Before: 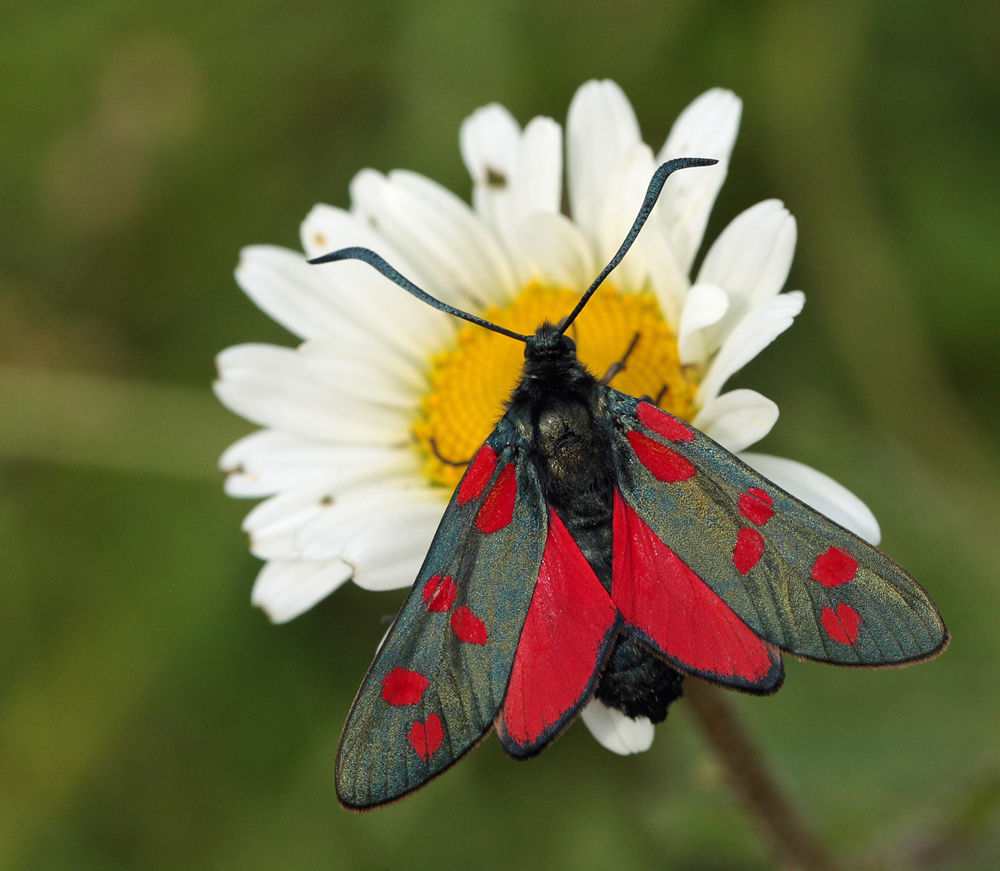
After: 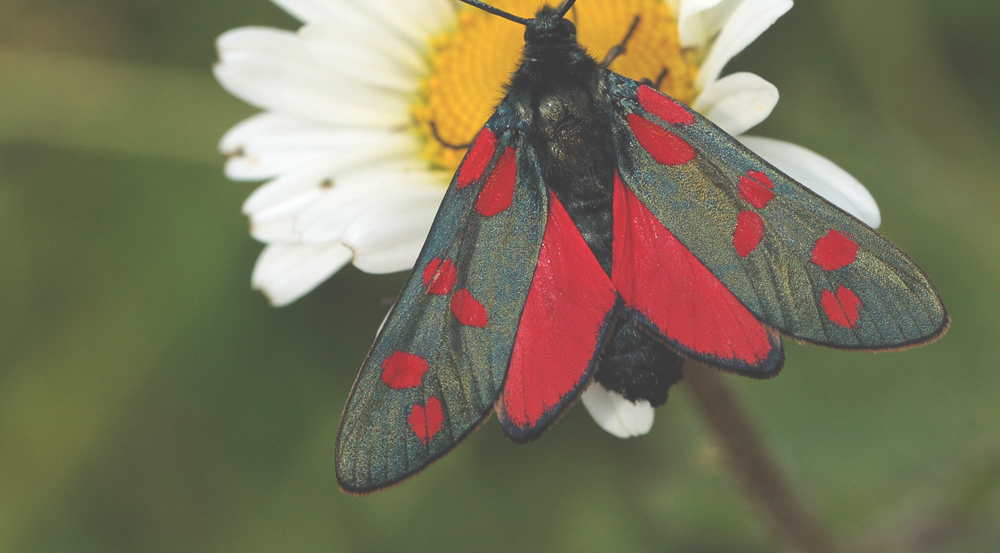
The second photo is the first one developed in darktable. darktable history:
crop and rotate: top 36.435%
exposure: black level correction -0.041, exposure 0.064 EV, compensate highlight preservation false
